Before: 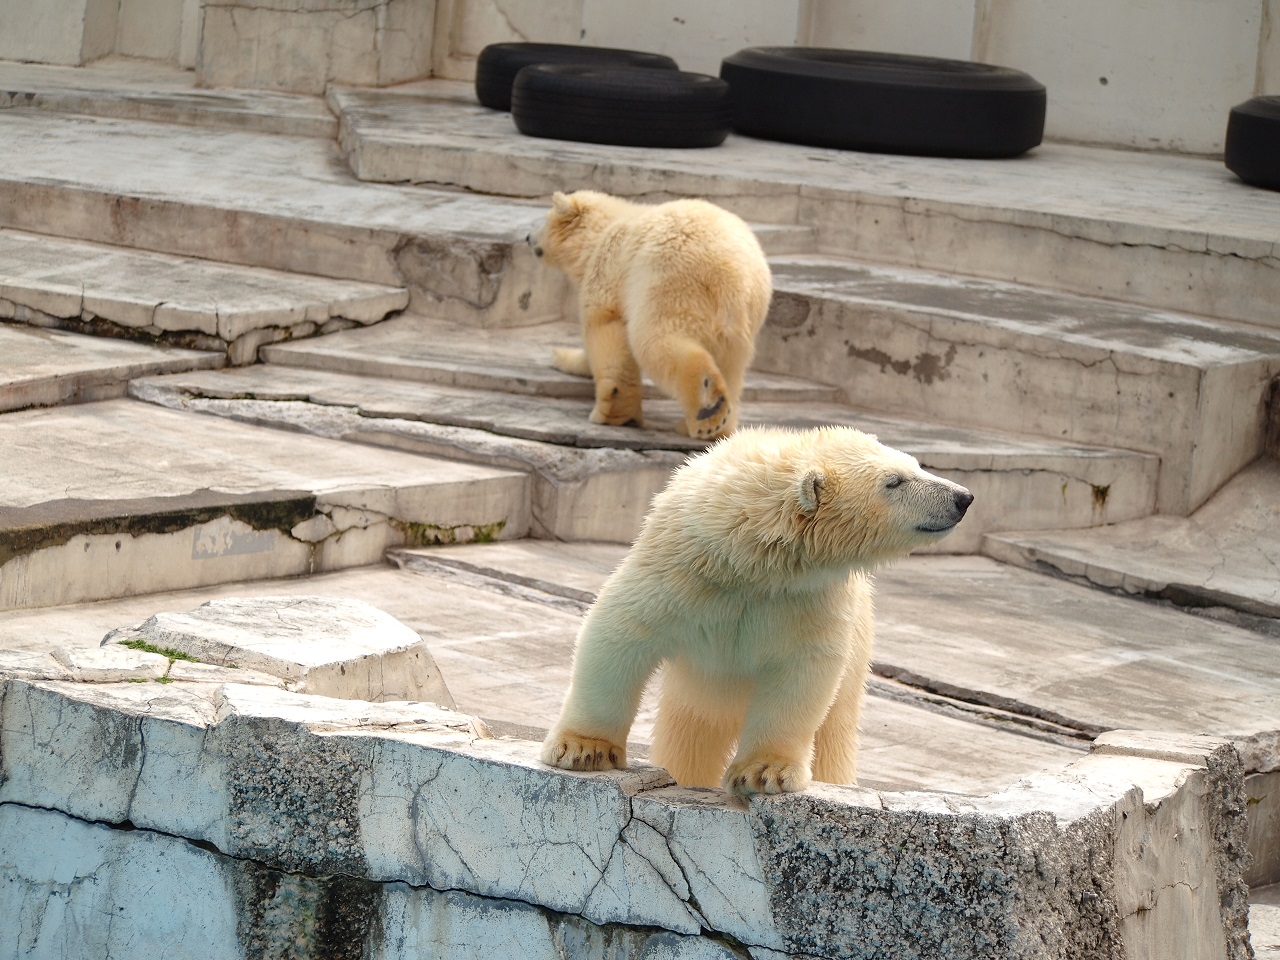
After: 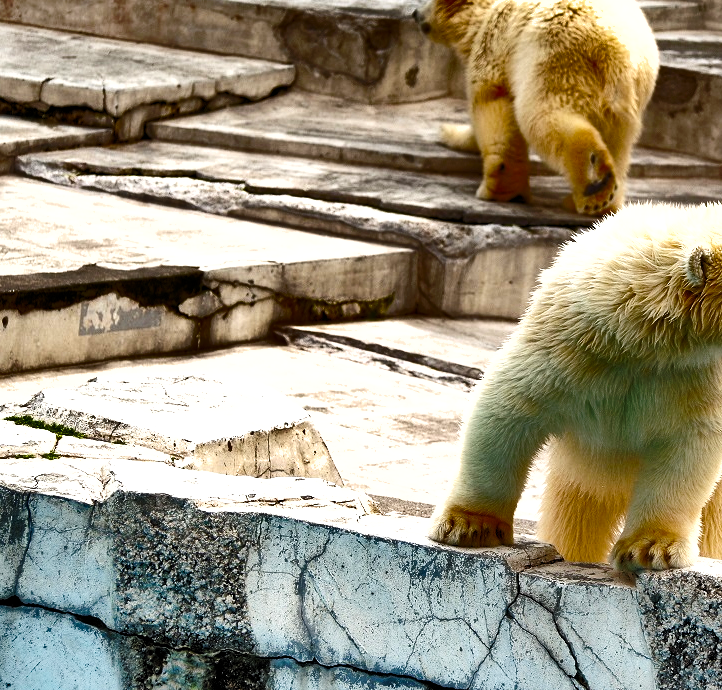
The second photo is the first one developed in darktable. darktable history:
crop: left 8.841%, top 23.365%, right 34.731%, bottom 4.758%
shadows and highlights: shadows 18.07, highlights -83.79, soften with gaussian
contrast brightness saturation: saturation 0.178
levels: levels [0.062, 0.494, 0.925]
base curve: curves: ch0 [(0, 0) (0.032, 0.025) (0.121, 0.166) (0.206, 0.329) (0.605, 0.79) (1, 1)], preserve colors none
